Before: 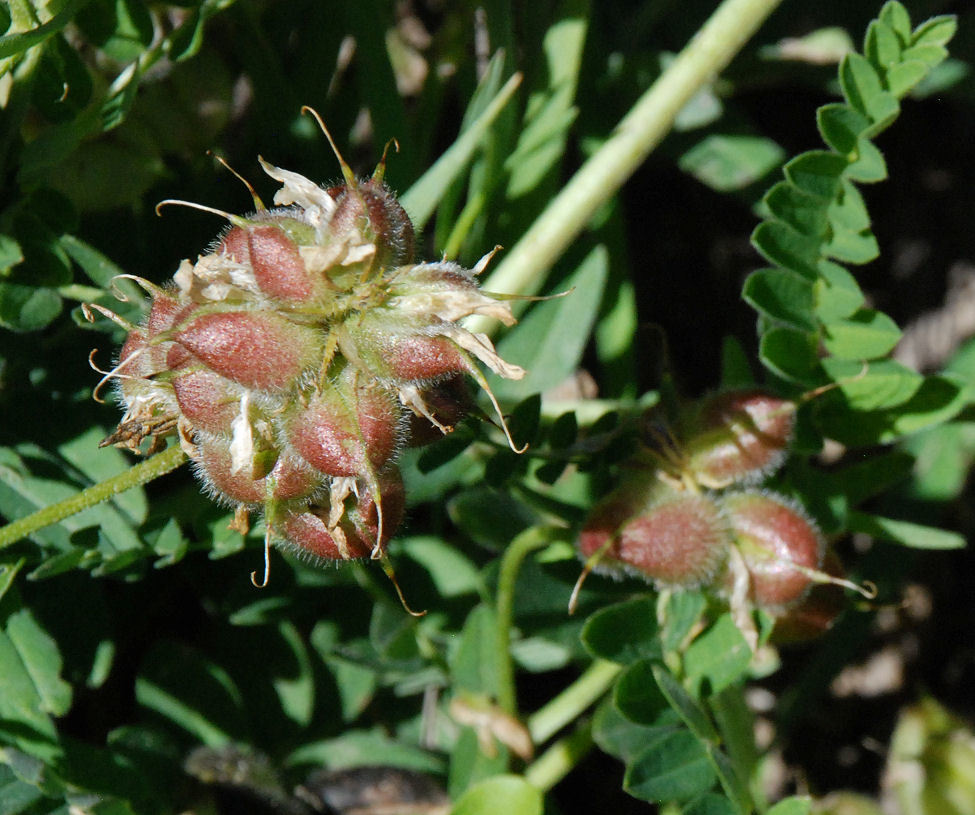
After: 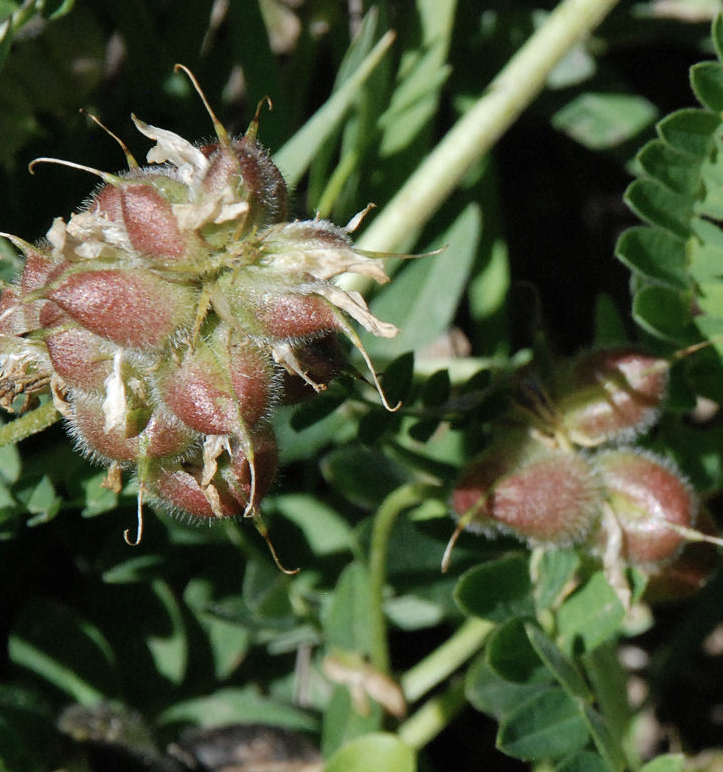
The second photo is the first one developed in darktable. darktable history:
color contrast: green-magenta contrast 0.84, blue-yellow contrast 0.86
contrast brightness saturation: saturation -0.05
crop and rotate: left 13.15%, top 5.251%, right 12.609%
